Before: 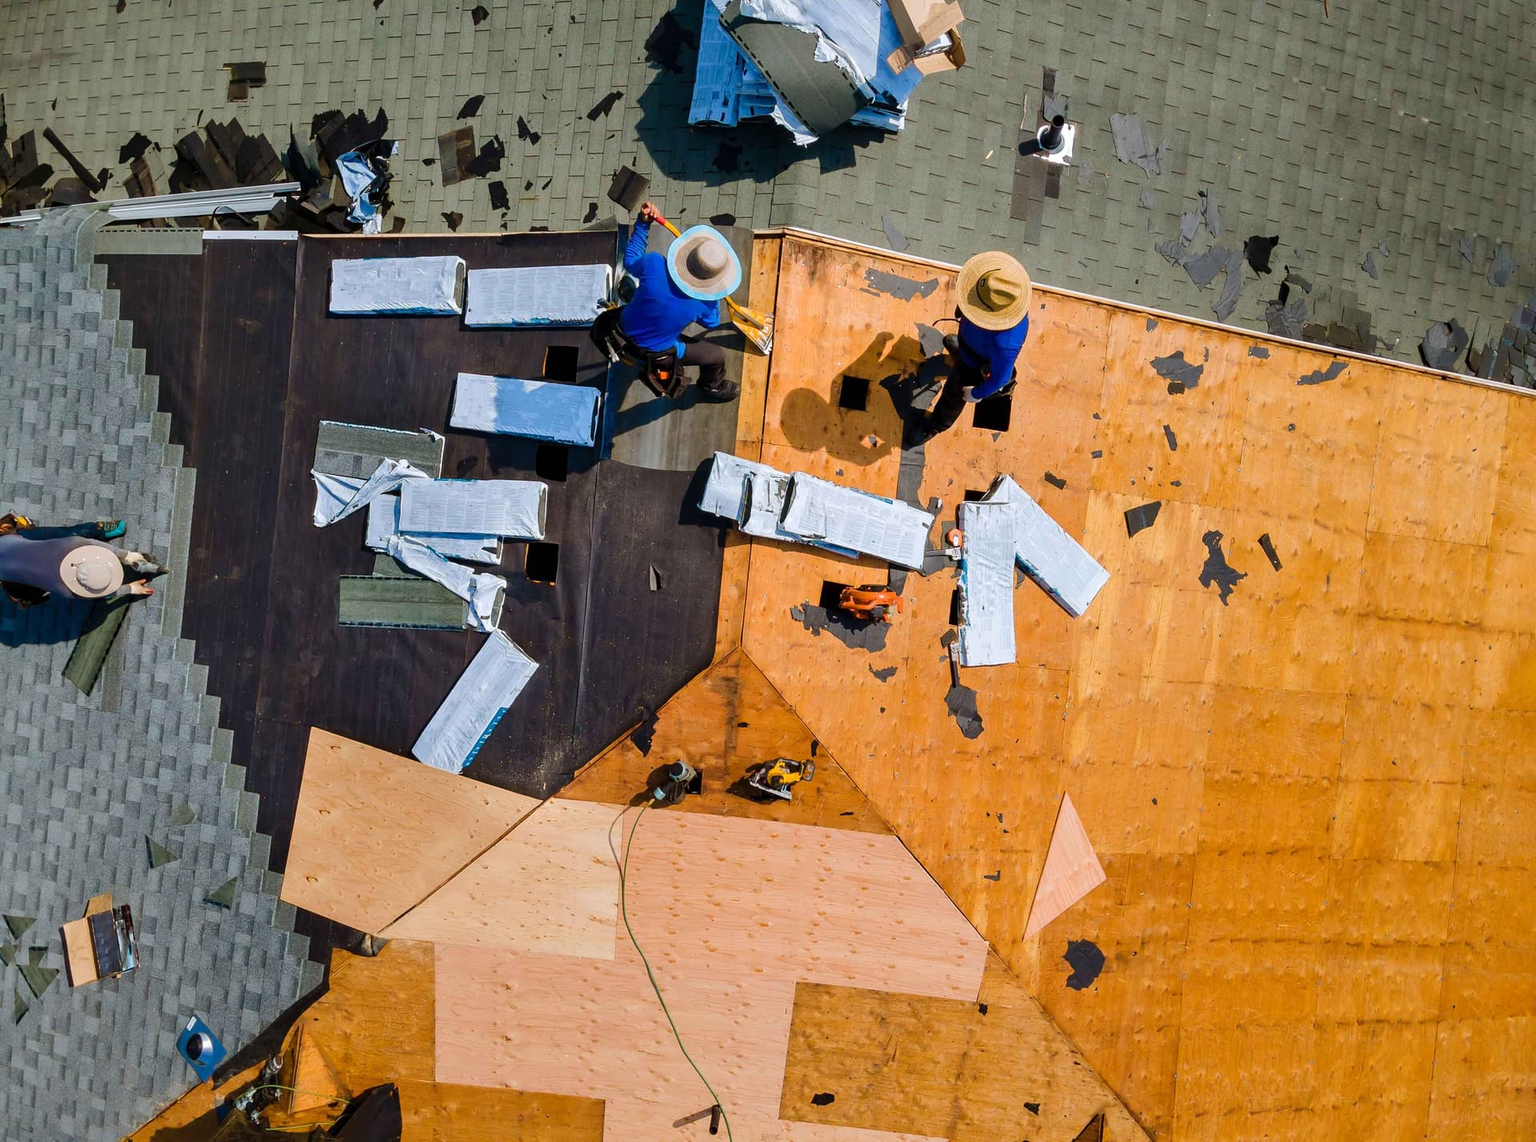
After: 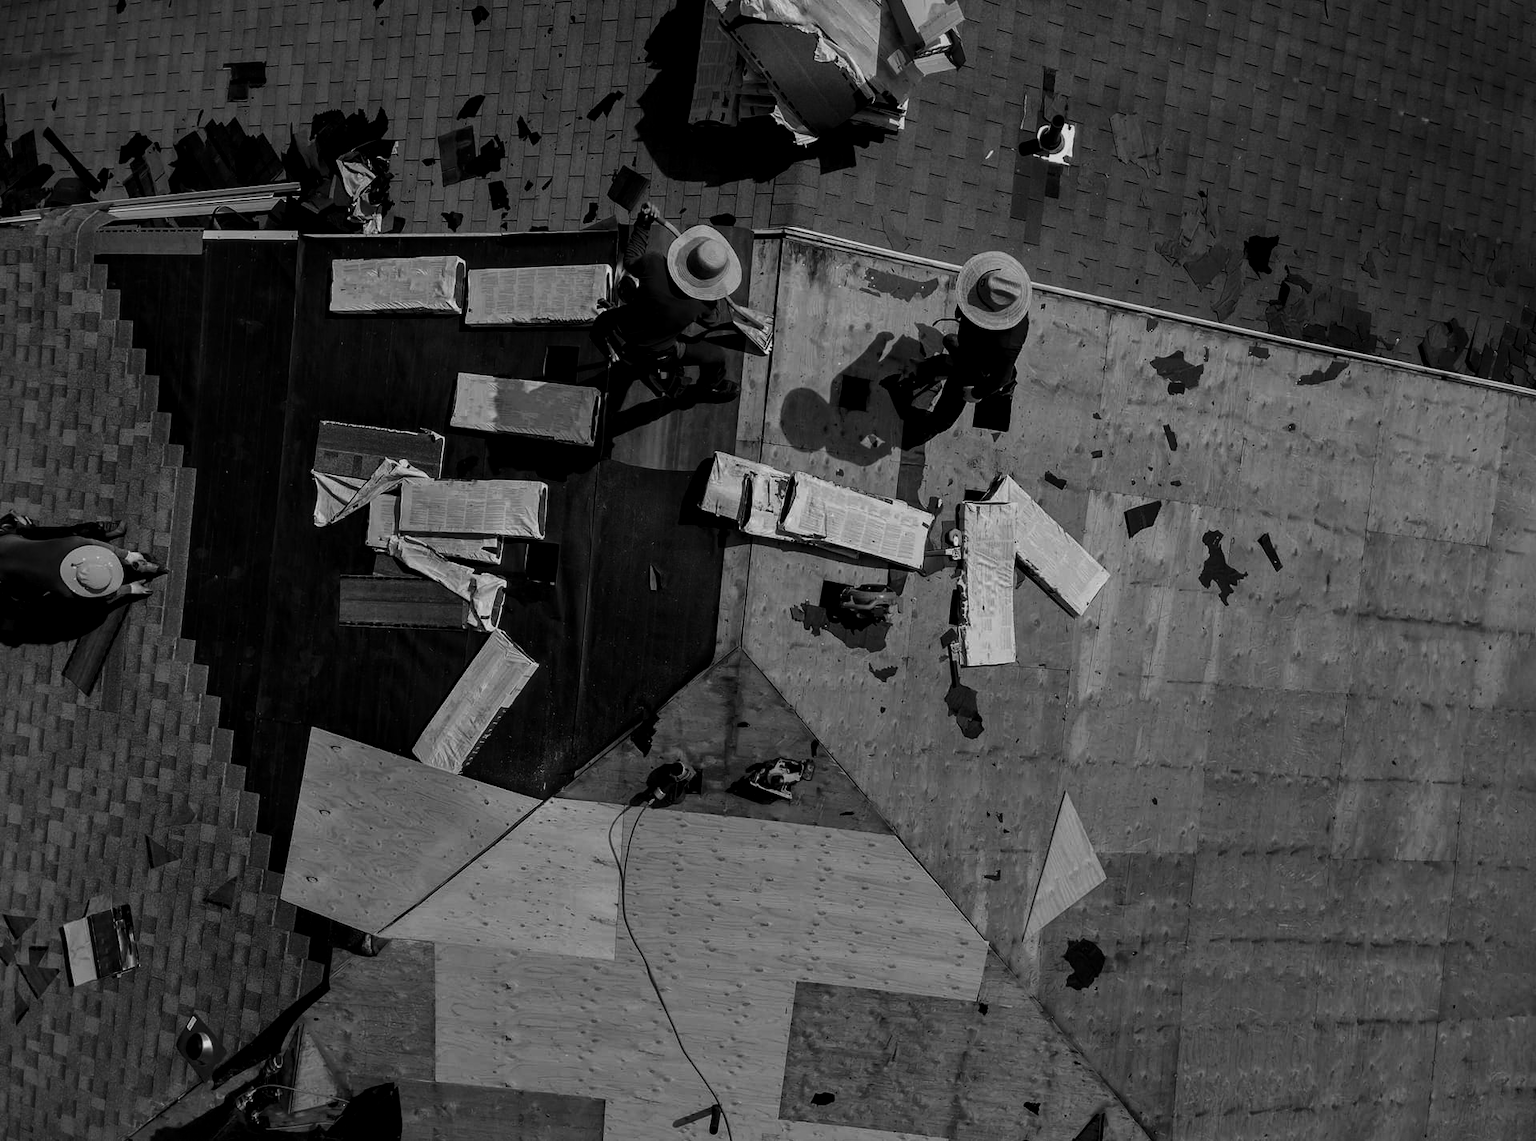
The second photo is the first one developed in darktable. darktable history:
color balance rgb: global offset › luminance -0.5%, perceptual saturation grading › highlights -17.77%, perceptual saturation grading › mid-tones 33.1%, perceptual saturation grading › shadows 50.52%, perceptual brilliance grading › highlights 10.8%, perceptual brilliance grading › shadows -10.8%, global vibrance 24.22%, contrast -25%
contrast brightness saturation: contrast -0.03, brightness -0.59, saturation -1
local contrast: highlights 100%, shadows 100%, detail 120%, midtone range 0.2
